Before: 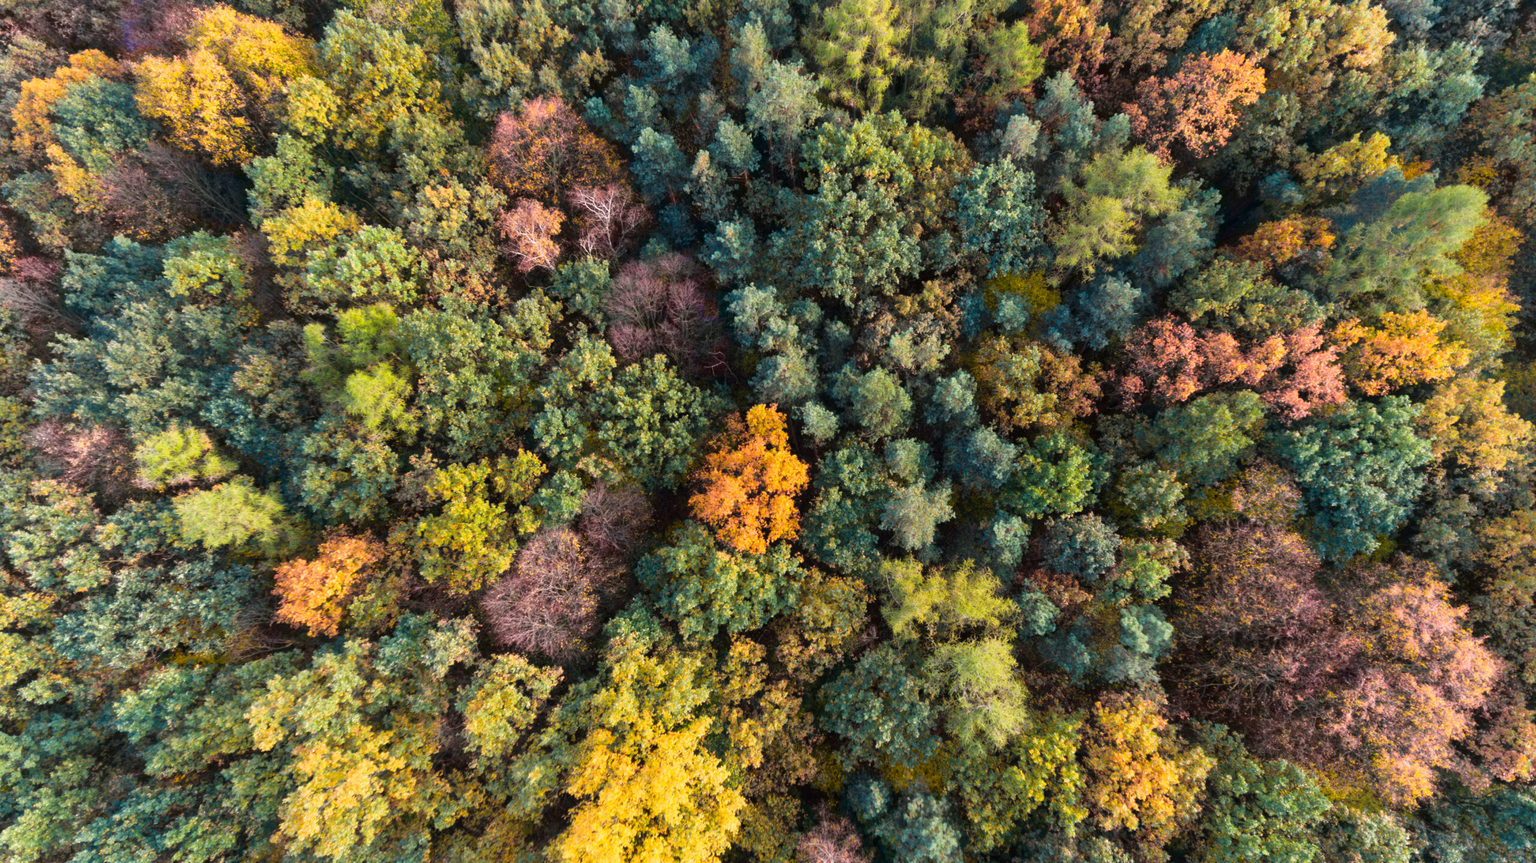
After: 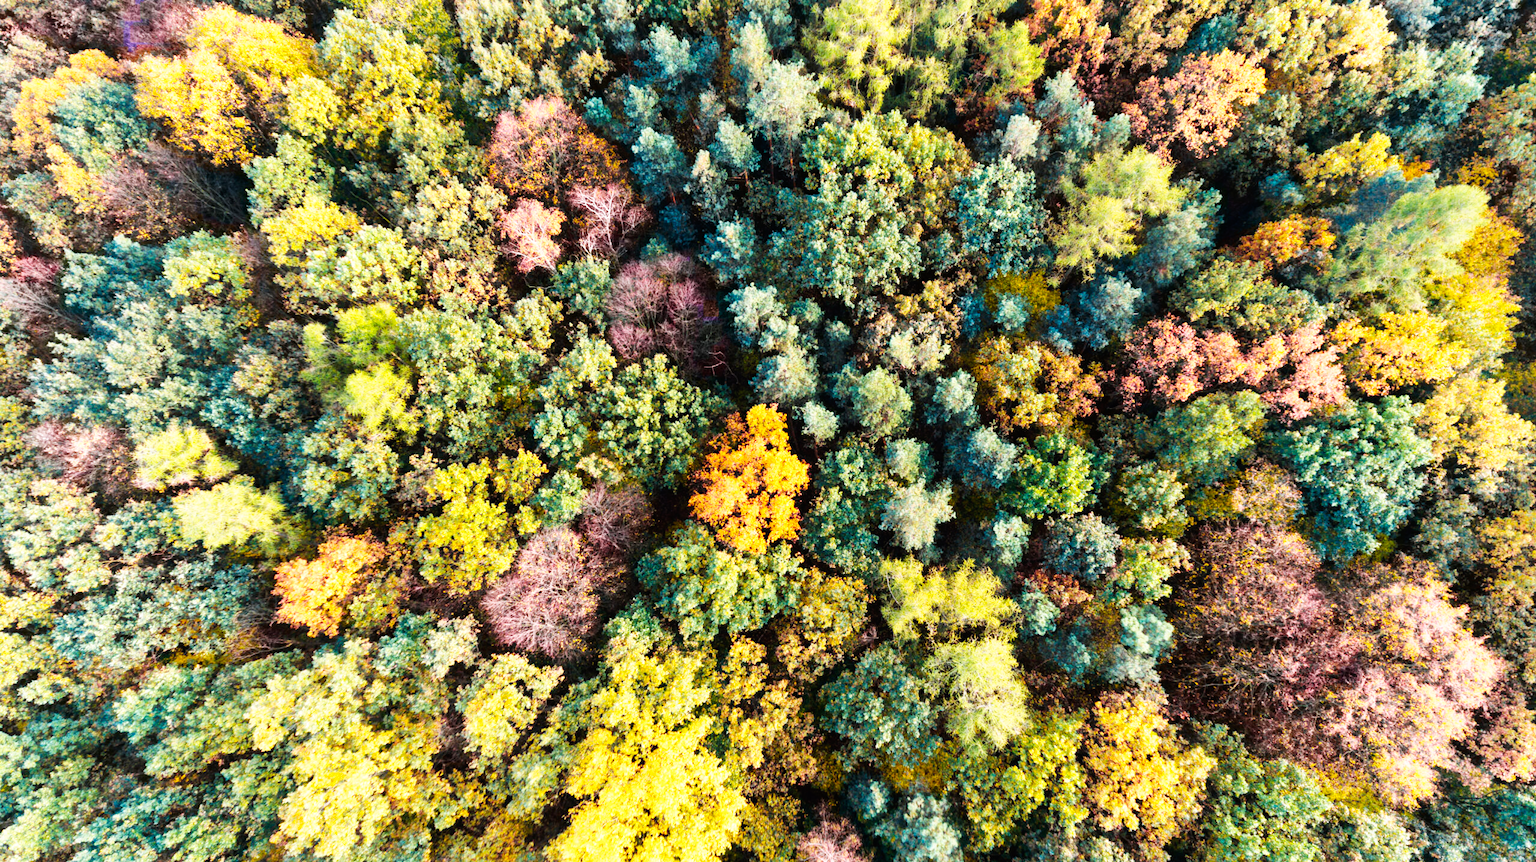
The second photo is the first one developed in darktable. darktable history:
rotate and perspective: crop left 0, crop top 0
base curve: curves: ch0 [(0, 0) (0.007, 0.004) (0.027, 0.03) (0.046, 0.07) (0.207, 0.54) (0.442, 0.872) (0.673, 0.972) (1, 1)], preserve colors none
